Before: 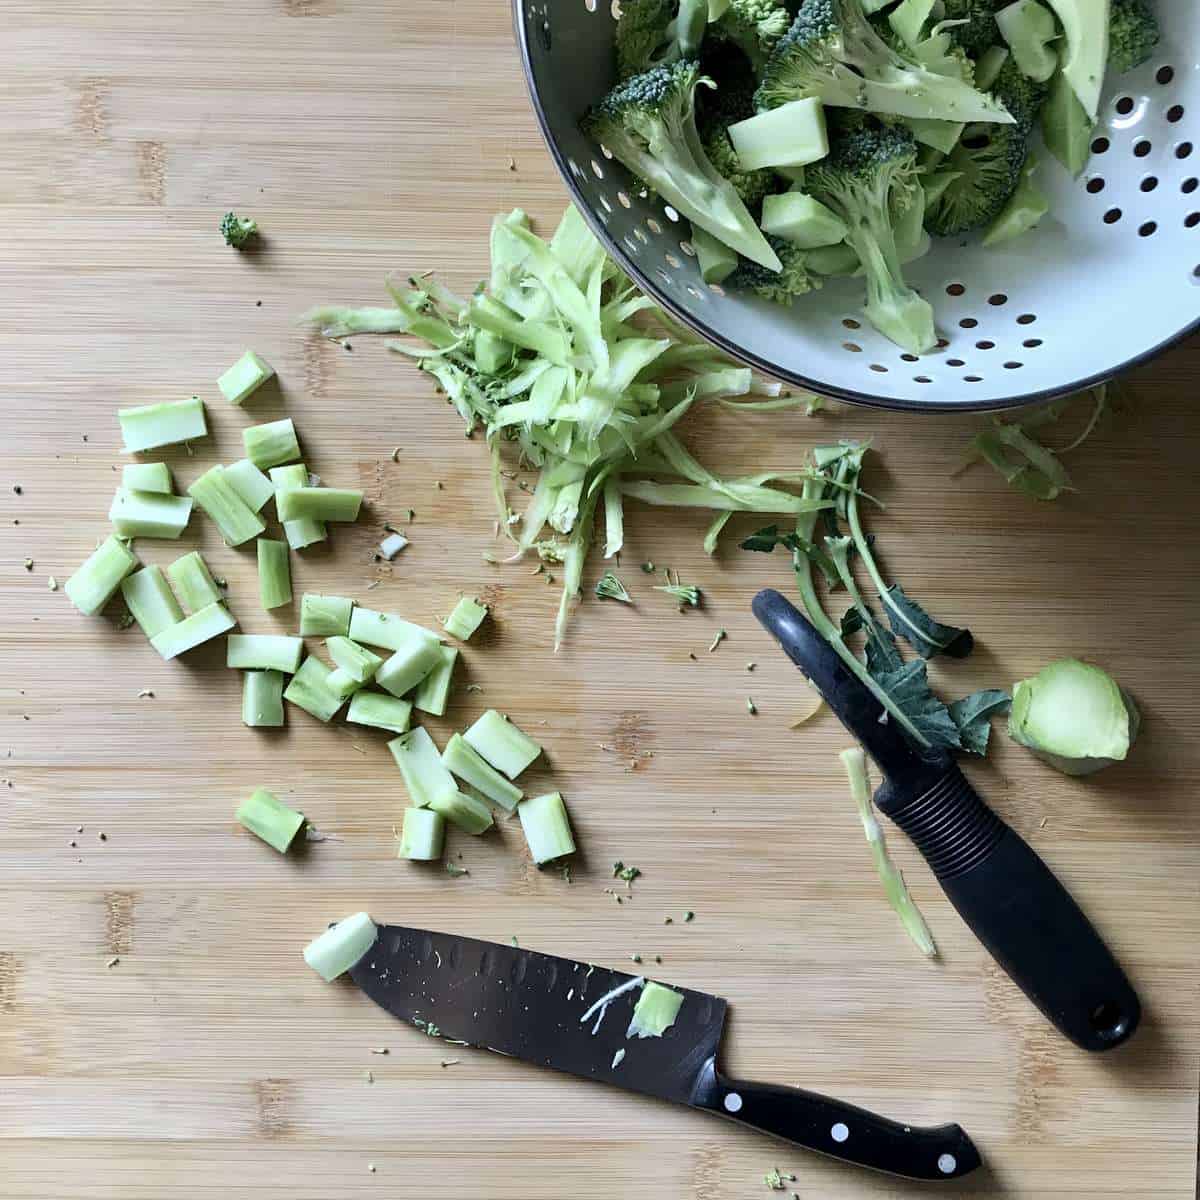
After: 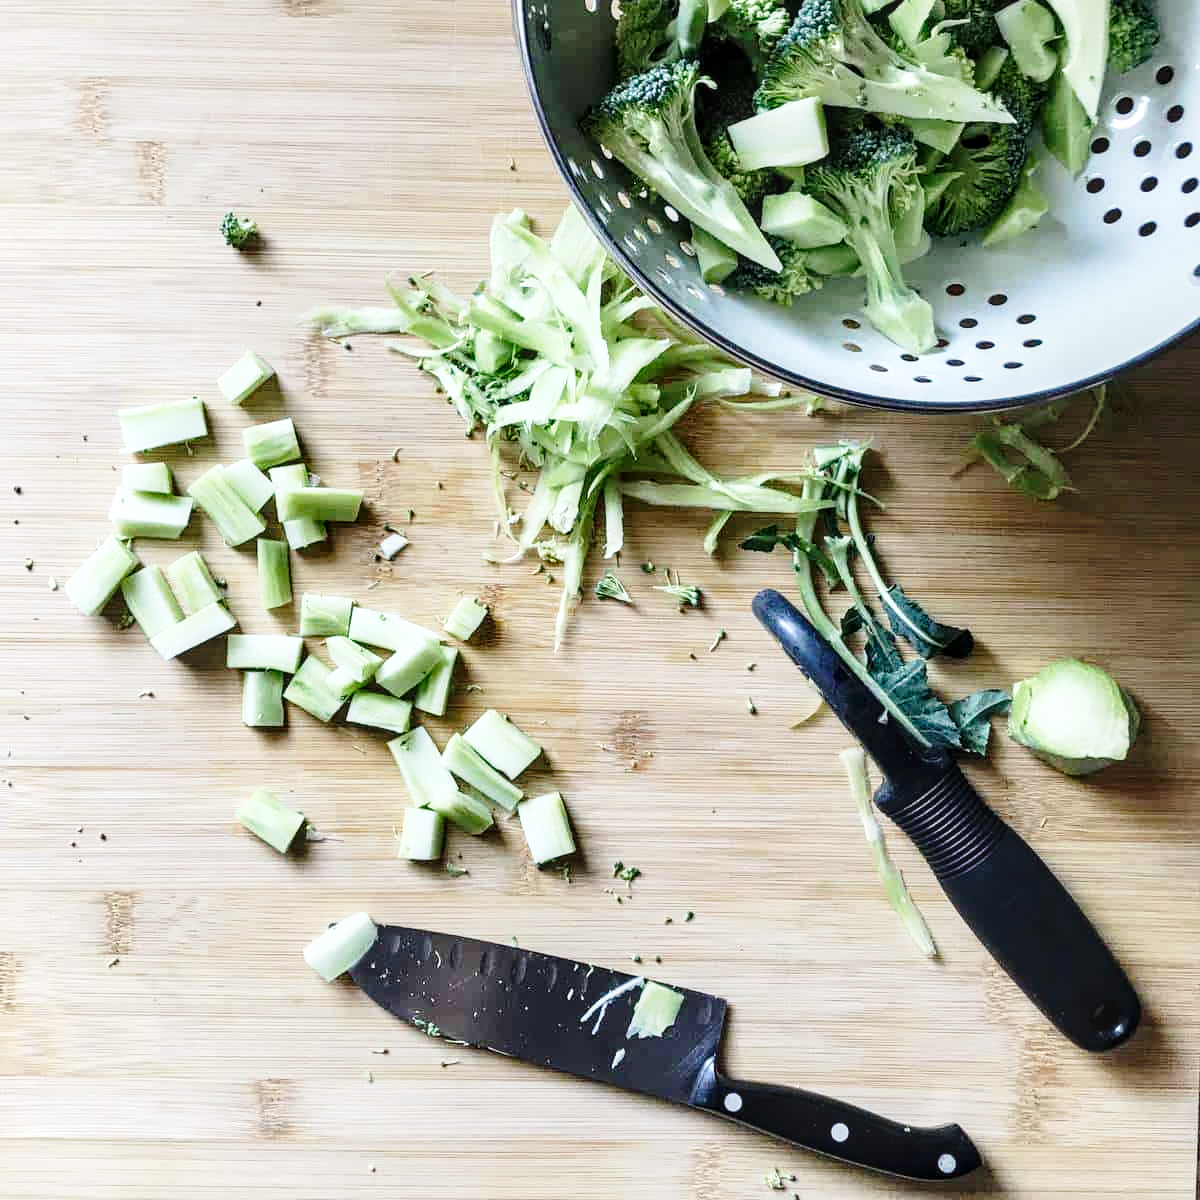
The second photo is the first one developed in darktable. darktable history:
local contrast: detail 130%
base curve: curves: ch0 [(0, 0) (0.028, 0.03) (0.121, 0.232) (0.46, 0.748) (0.859, 0.968) (1, 1)], preserve colors none
